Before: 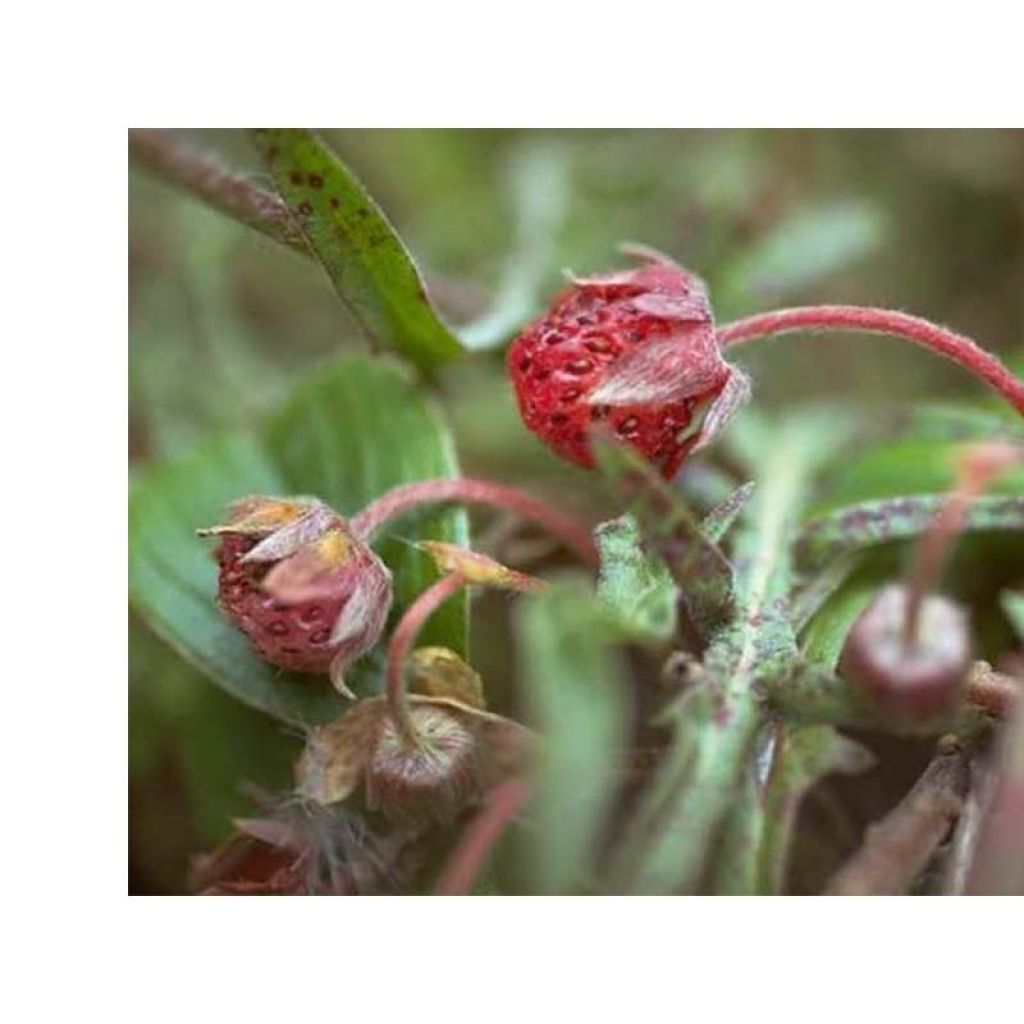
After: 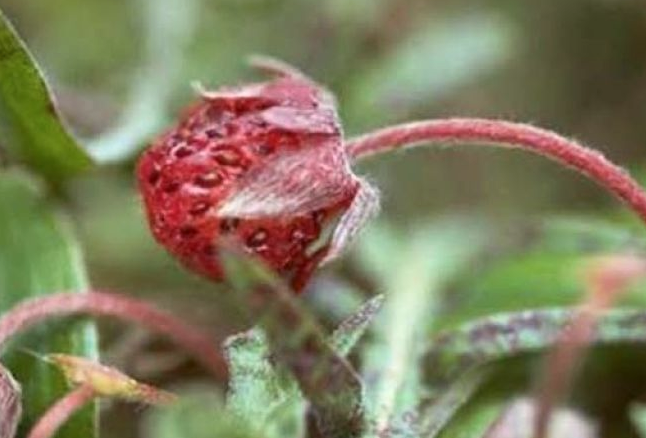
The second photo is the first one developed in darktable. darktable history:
local contrast: mode bilateral grid, contrast 20, coarseness 50, detail 120%, midtone range 0.2
crop: left 36.234%, top 18.288%, right 0.649%, bottom 38.933%
contrast brightness saturation: saturation -0.068
